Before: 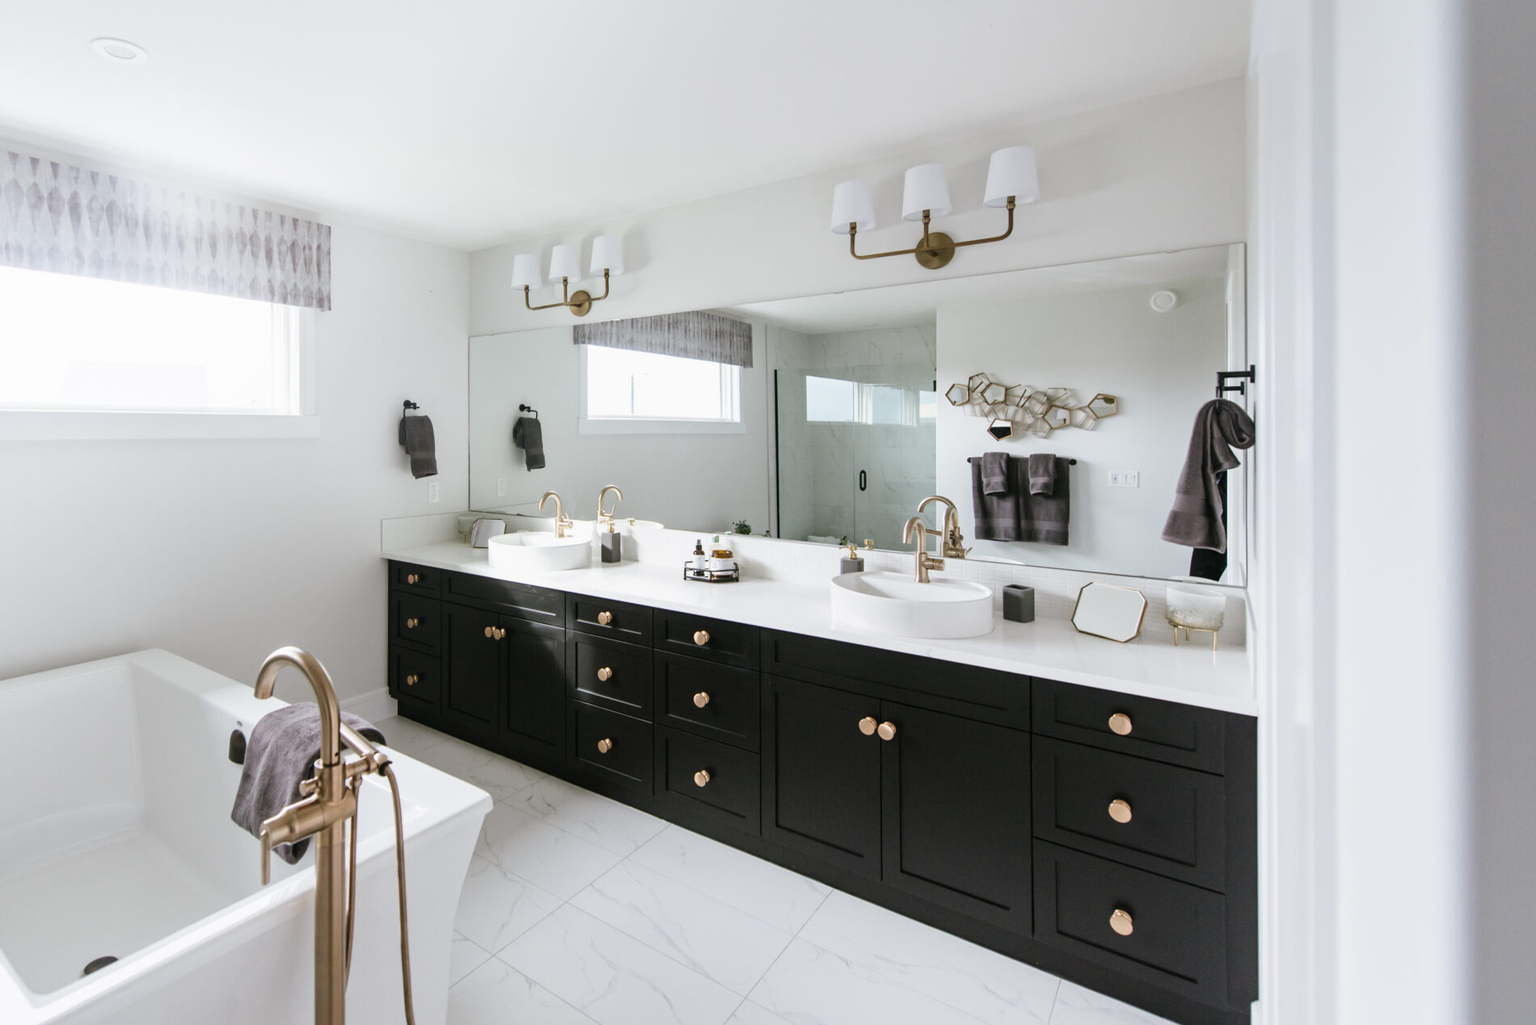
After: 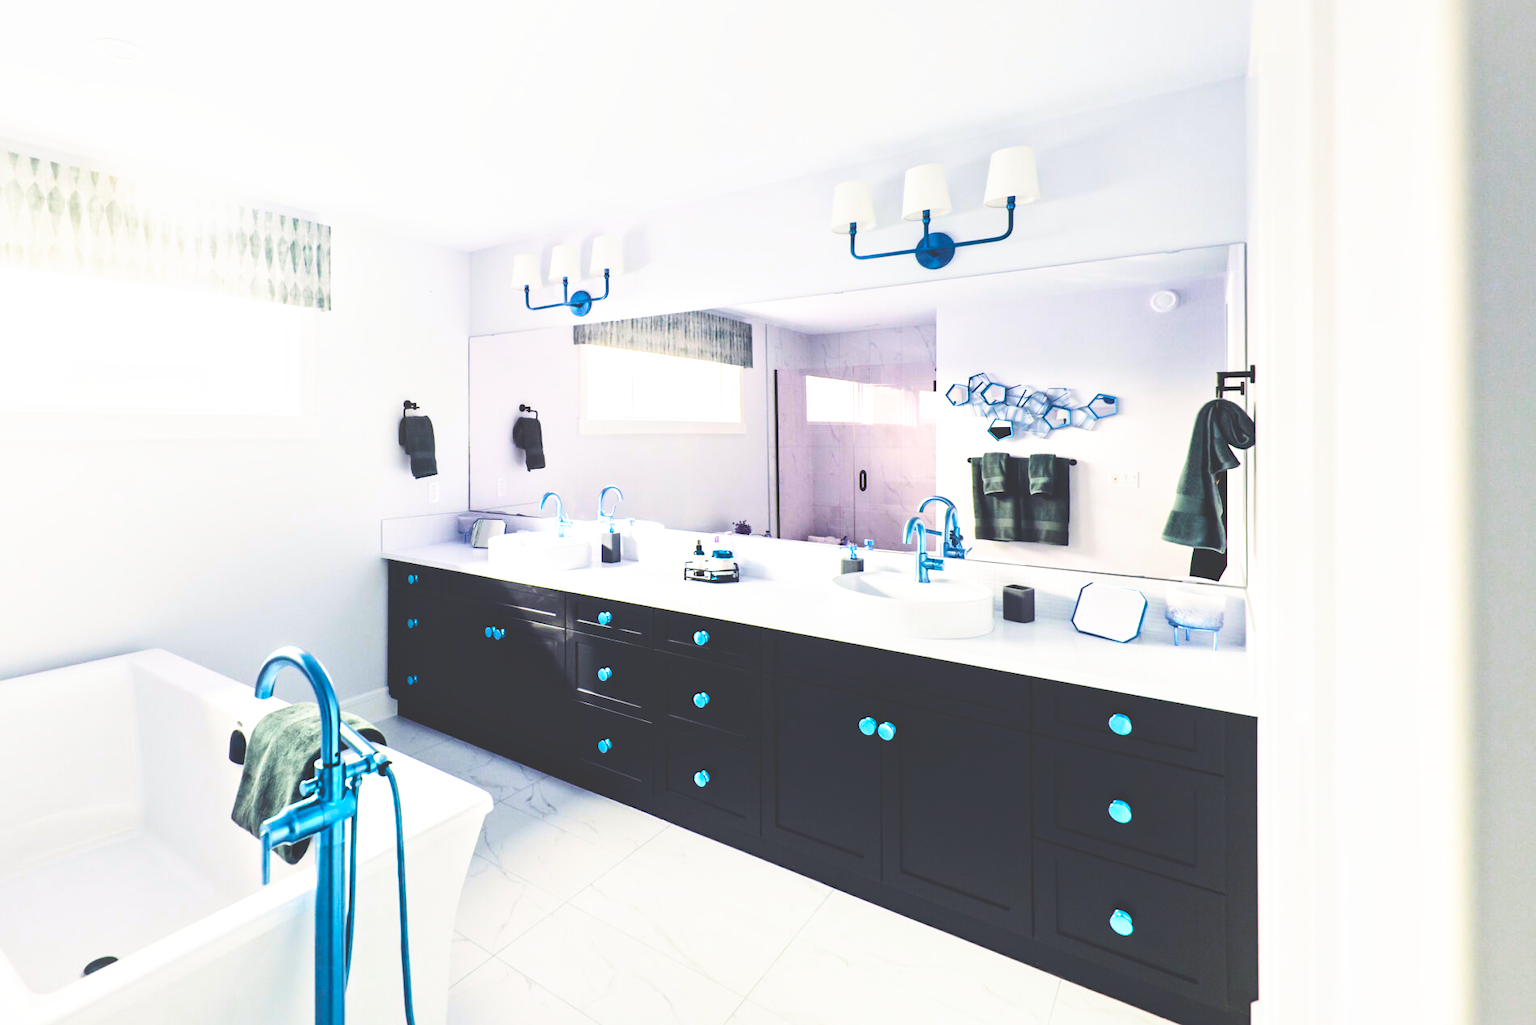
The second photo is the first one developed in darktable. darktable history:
exposure: compensate exposure bias true, compensate highlight preservation false
tone curve: curves: ch0 [(0, 0) (0.003, 0.117) (0.011, 0.125) (0.025, 0.133) (0.044, 0.144) (0.069, 0.152) (0.1, 0.167) (0.136, 0.186) (0.177, 0.21) (0.224, 0.244) (0.277, 0.295) (0.335, 0.357) (0.399, 0.445) (0.468, 0.531) (0.543, 0.629) (0.623, 0.716) (0.709, 0.803) (0.801, 0.876) (0.898, 0.939) (1, 1)], color space Lab, independent channels, preserve colors none
local contrast: mode bilateral grid, contrast 30, coarseness 25, midtone range 0.2
base curve: curves: ch0 [(0, 0.036) (0.007, 0.037) (0.604, 0.887) (1, 1)], preserve colors none
color balance rgb: global offset › chroma 0.124%, global offset › hue 253.06°, perceptual saturation grading › global saturation 0.546%, perceptual saturation grading › mid-tones 6.195%, perceptual saturation grading › shadows 72.43%, hue shift 177.14°, global vibrance 49.506%, contrast 0.249%
